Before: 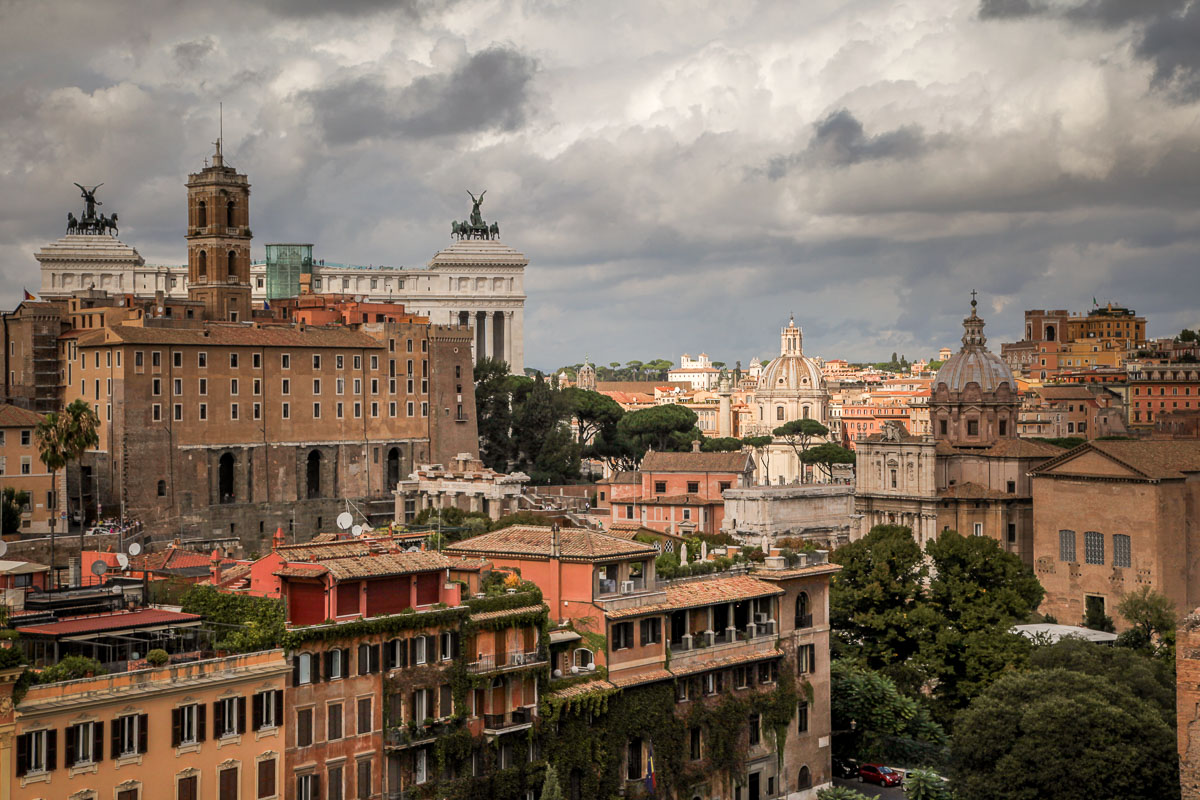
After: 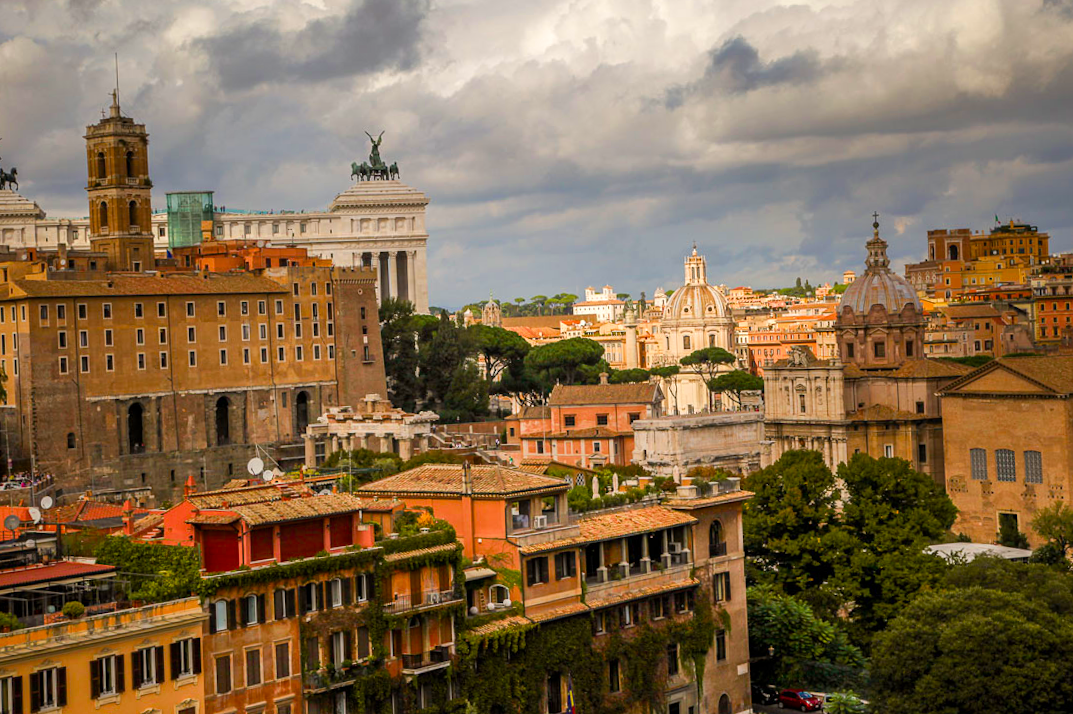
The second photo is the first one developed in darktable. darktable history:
crop and rotate: angle 2.16°, left 5.533%, top 5.683%
color calibration: illuminant same as pipeline (D50), adaptation none (bypass), x 0.333, y 0.333, temperature 5022.86 K
velvia: strength 51.59%, mid-tones bias 0.509
